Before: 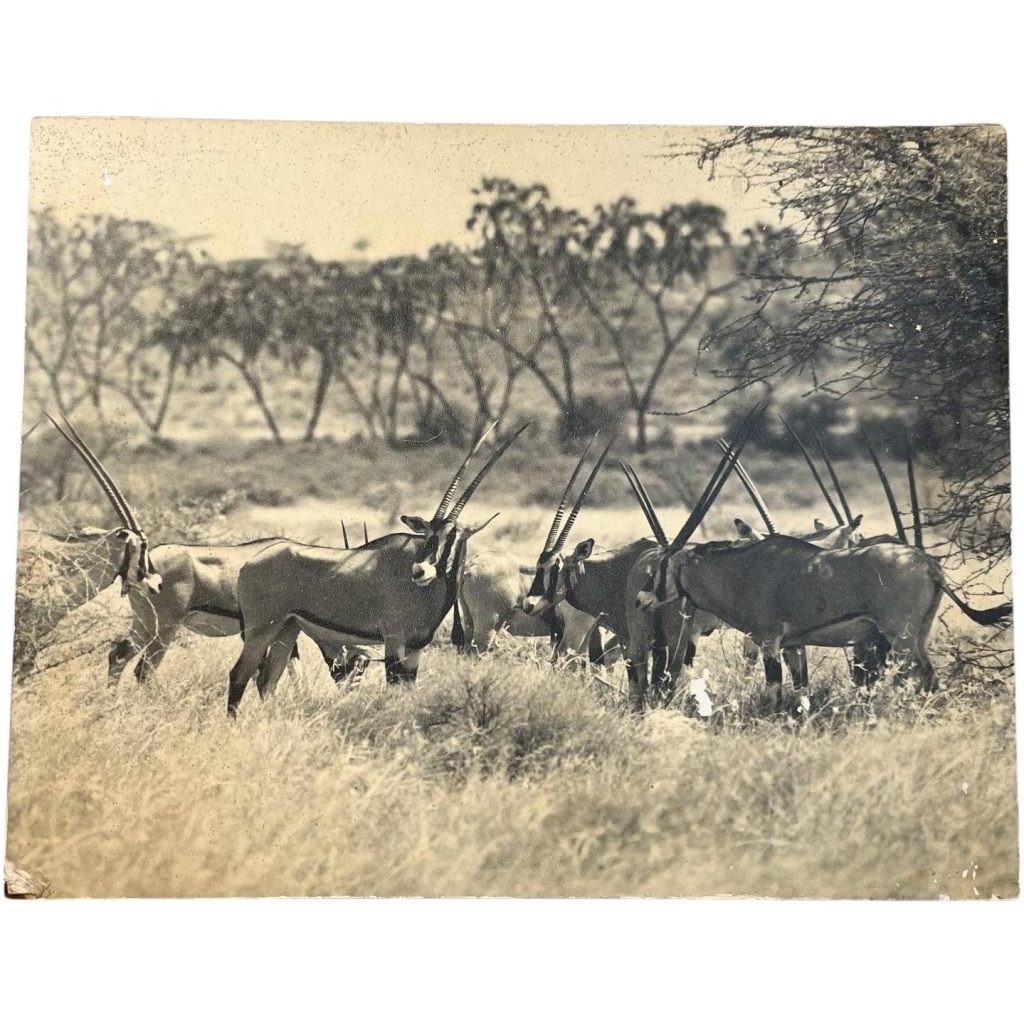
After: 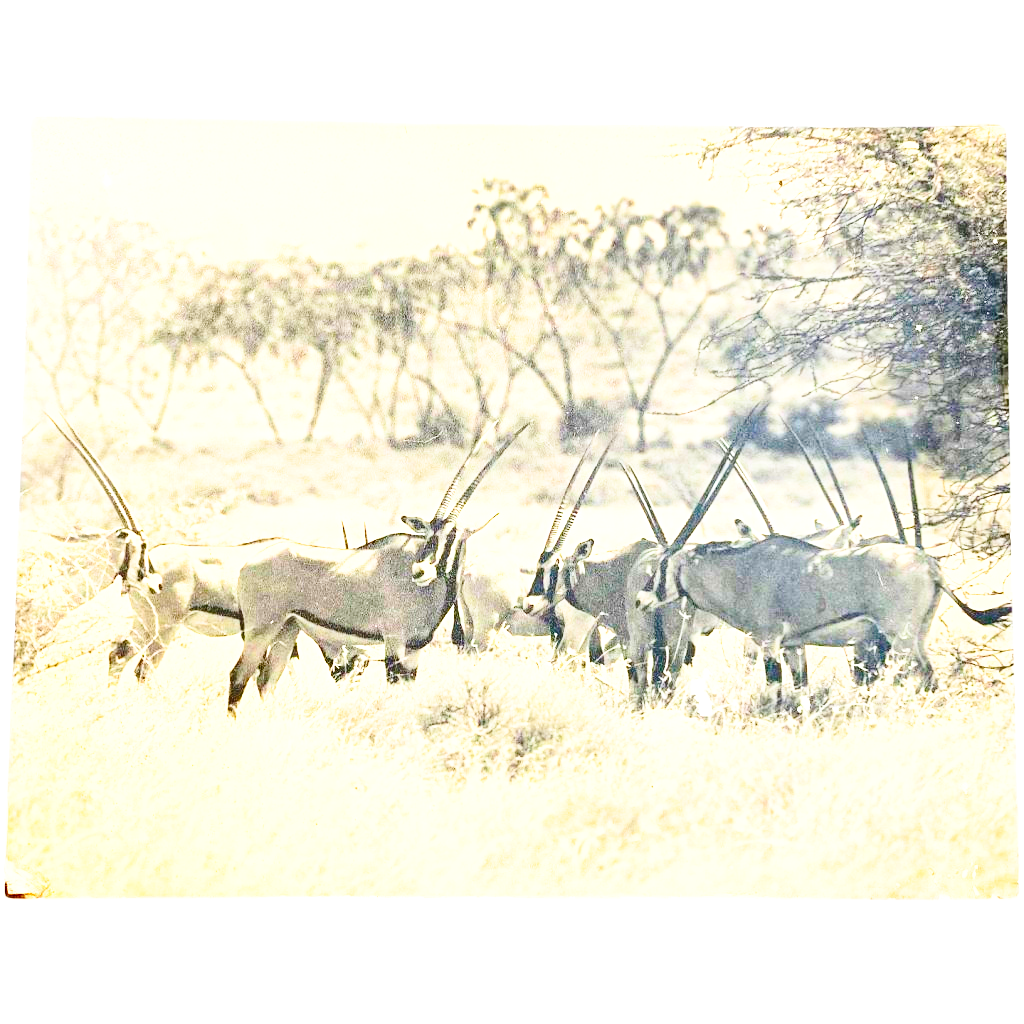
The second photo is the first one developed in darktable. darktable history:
base curve: curves: ch0 [(0, 0) (0.028, 0.03) (0.121, 0.232) (0.46, 0.748) (0.859, 0.968) (1, 1)], preserve colors none
exposure: exposure 1.228 EV, compensate exposure bias true, compensate highlight preservation false
contrast brightness saturation: contrast 0.258, brightness 0.016, saturation 0.873
